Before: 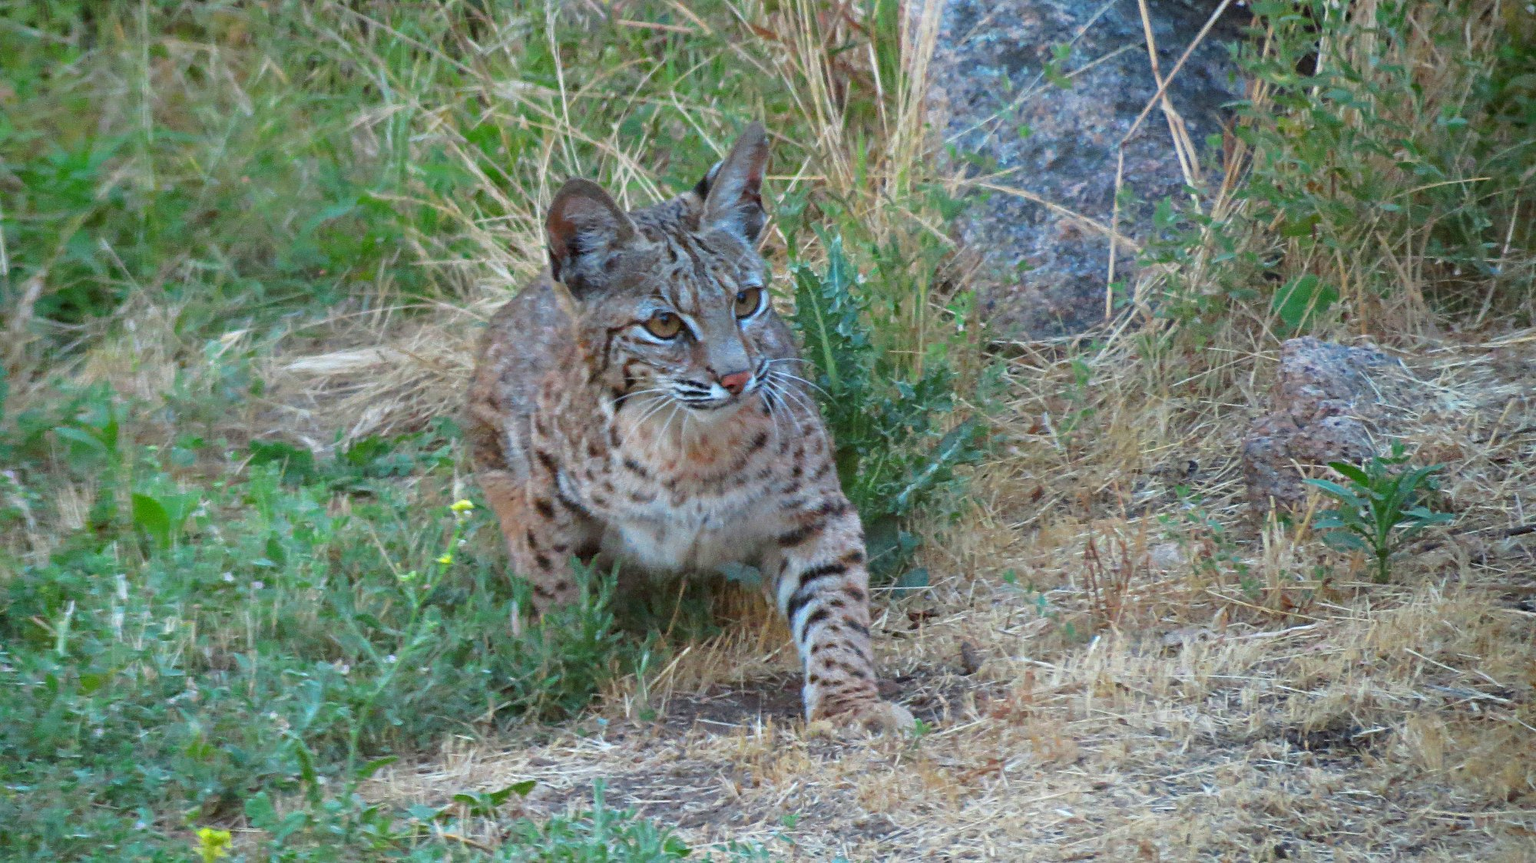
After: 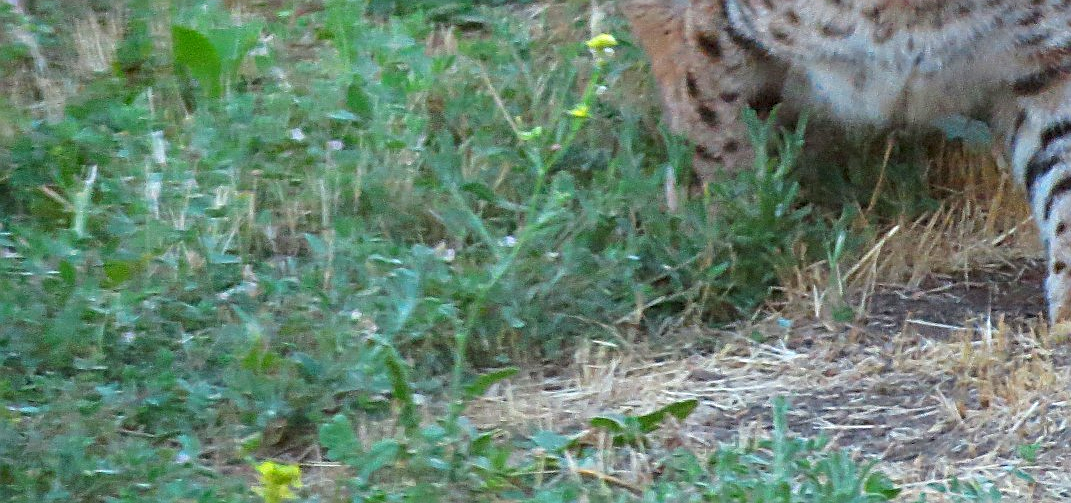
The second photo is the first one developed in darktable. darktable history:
sharpen: on, module defaults
crop and rotate: top 54.993%, right 46.431%, bottom 0.192%
